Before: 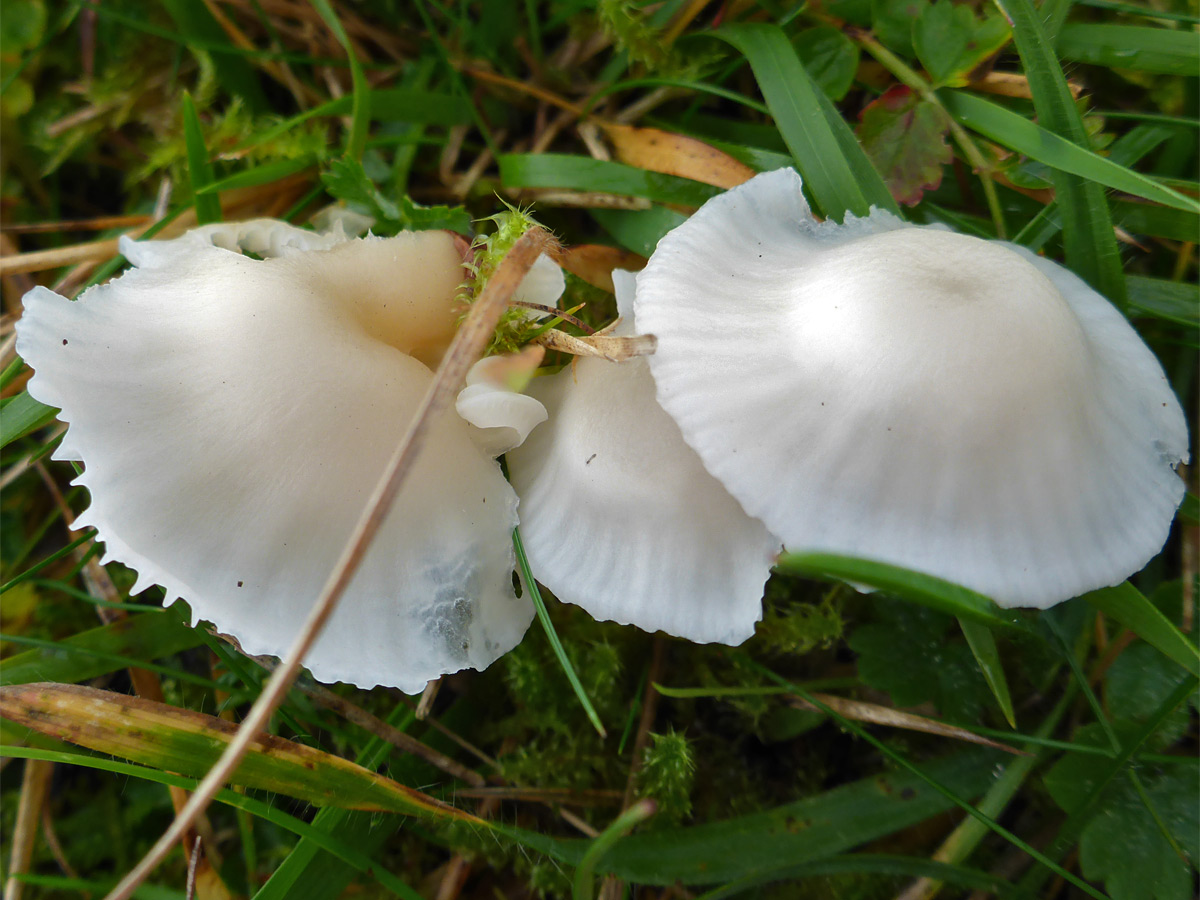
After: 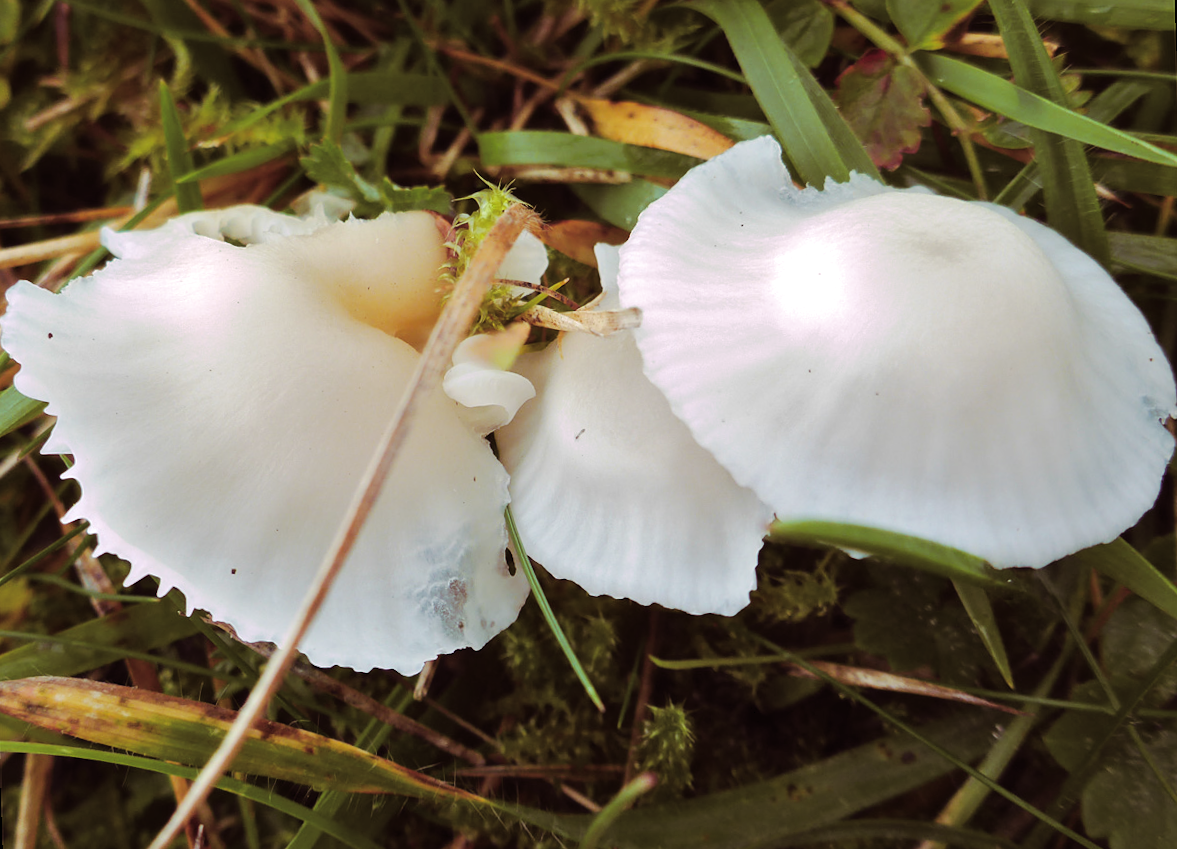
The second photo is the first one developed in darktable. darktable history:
rotate and perspective: rotation -2°, crop left 0.022, crop right 0.978, crop top 0.049, crop bottom 0.951
exposure: exposure 0.127 EV, compensate highlight preservation false
split-toning: highlights › hue 298.8°, highlights › saturation 0.73, compress 41.76%
tone curve: curves: ch0 [(0, 0) (0.003, 0.012) (0.011, 0.02) (0.025, 0.032) (0.044, 0.046) (0.069, 0.06) (0.1, 0.09) (0.136, 0.133) (0.177, 0.182) (0.224, 0.247) (0.277, 0.316) (0.335, 0.396) (0.399, 0.48) (0.468, 0.568) (0.543, 0.646) (0.623, 0.717) (0.709, 0.777) (0.801, 0.846) (0.898, 0.912) (1, 1)], preserve colors none
